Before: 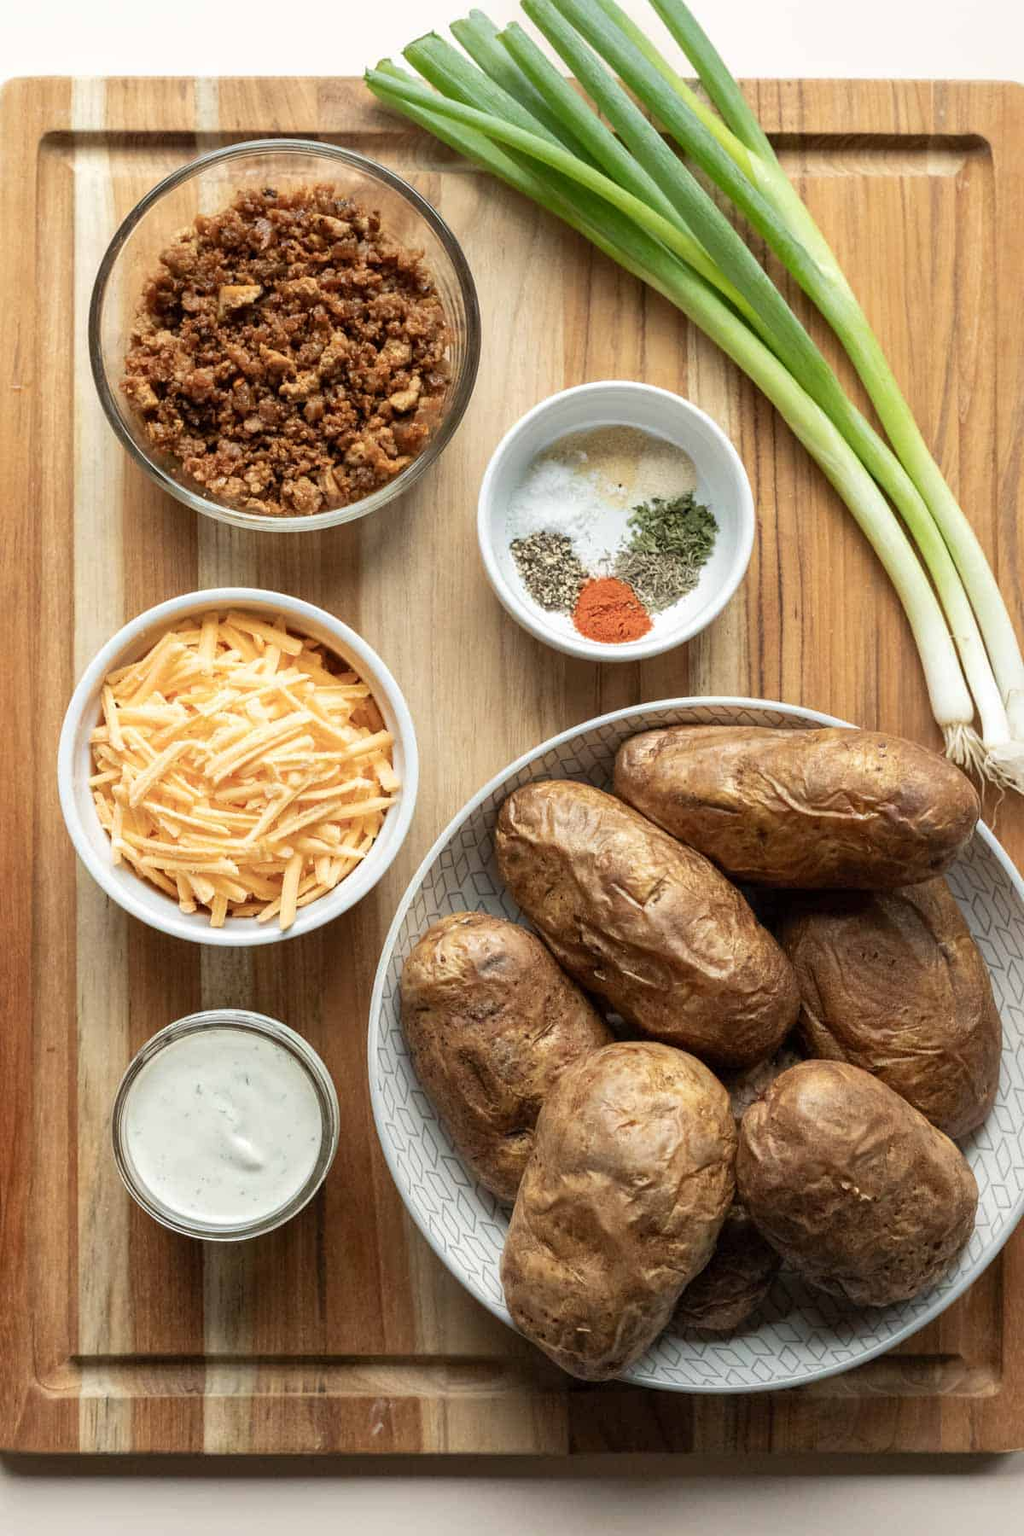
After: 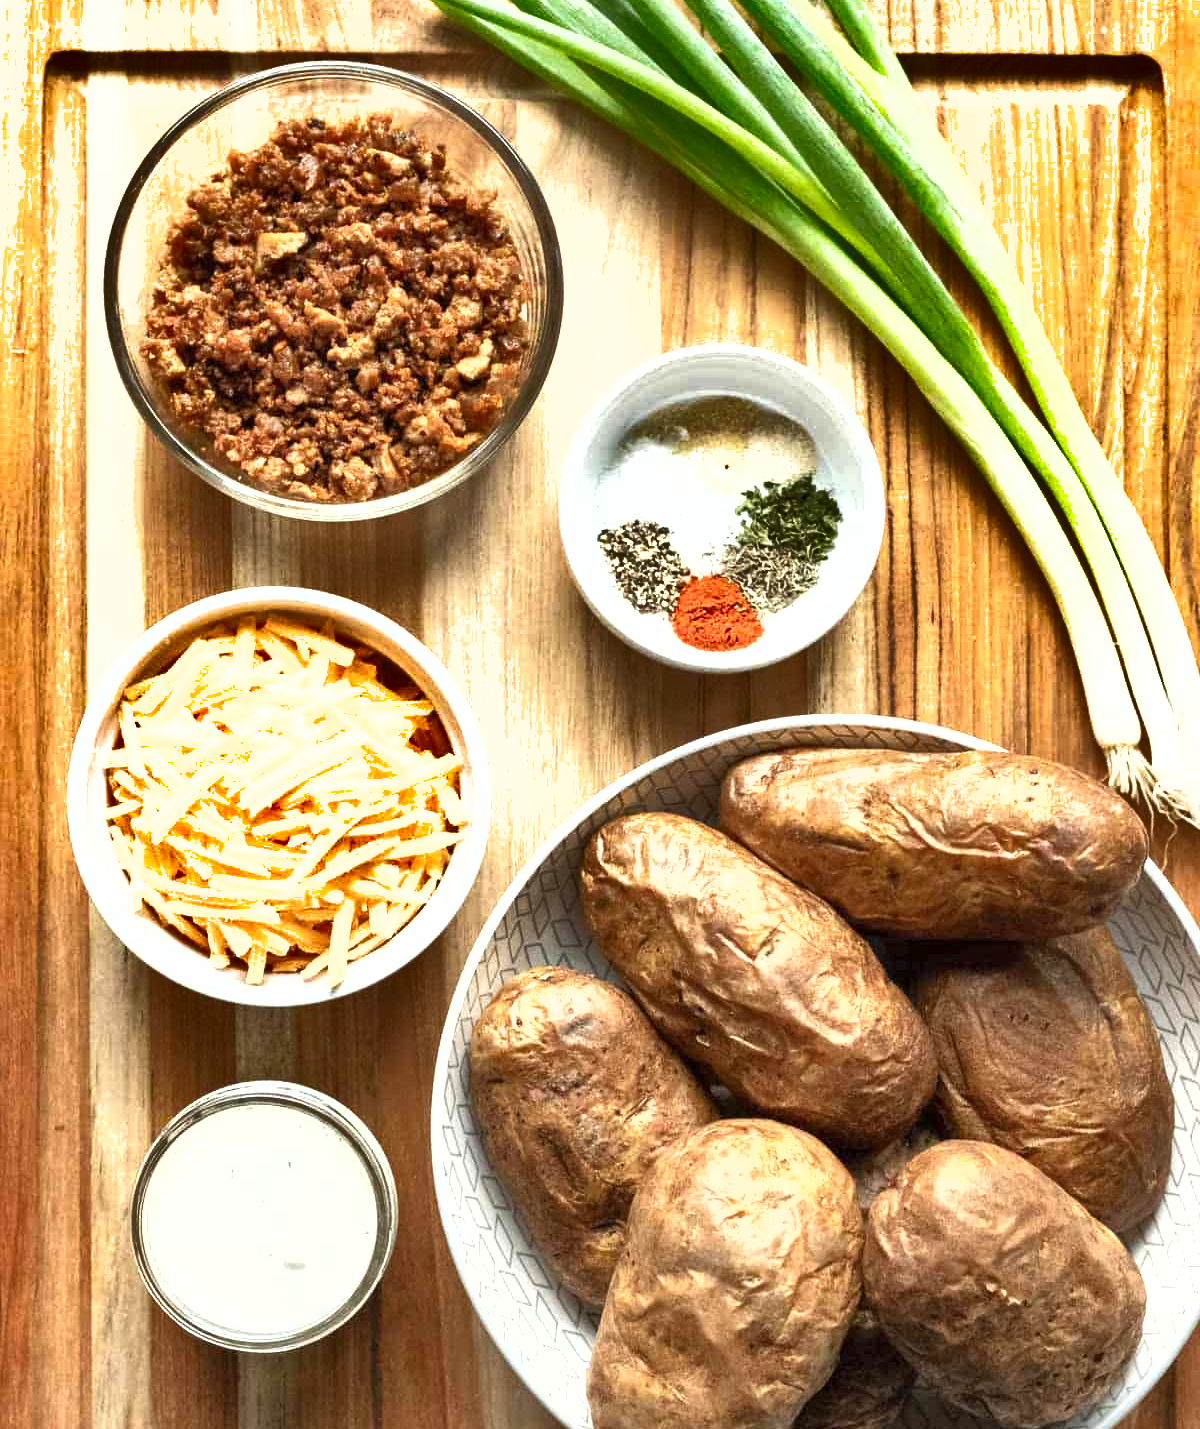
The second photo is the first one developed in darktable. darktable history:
crop and rotate: top 5.667%, bottom 14.937%
exposure: exposure 1 EV, compensate highlight preservation false
shadows and highlights: radius 108.52, shadows 44.07, highlights -67.8, low approximation 0.01, soften with gaussian
